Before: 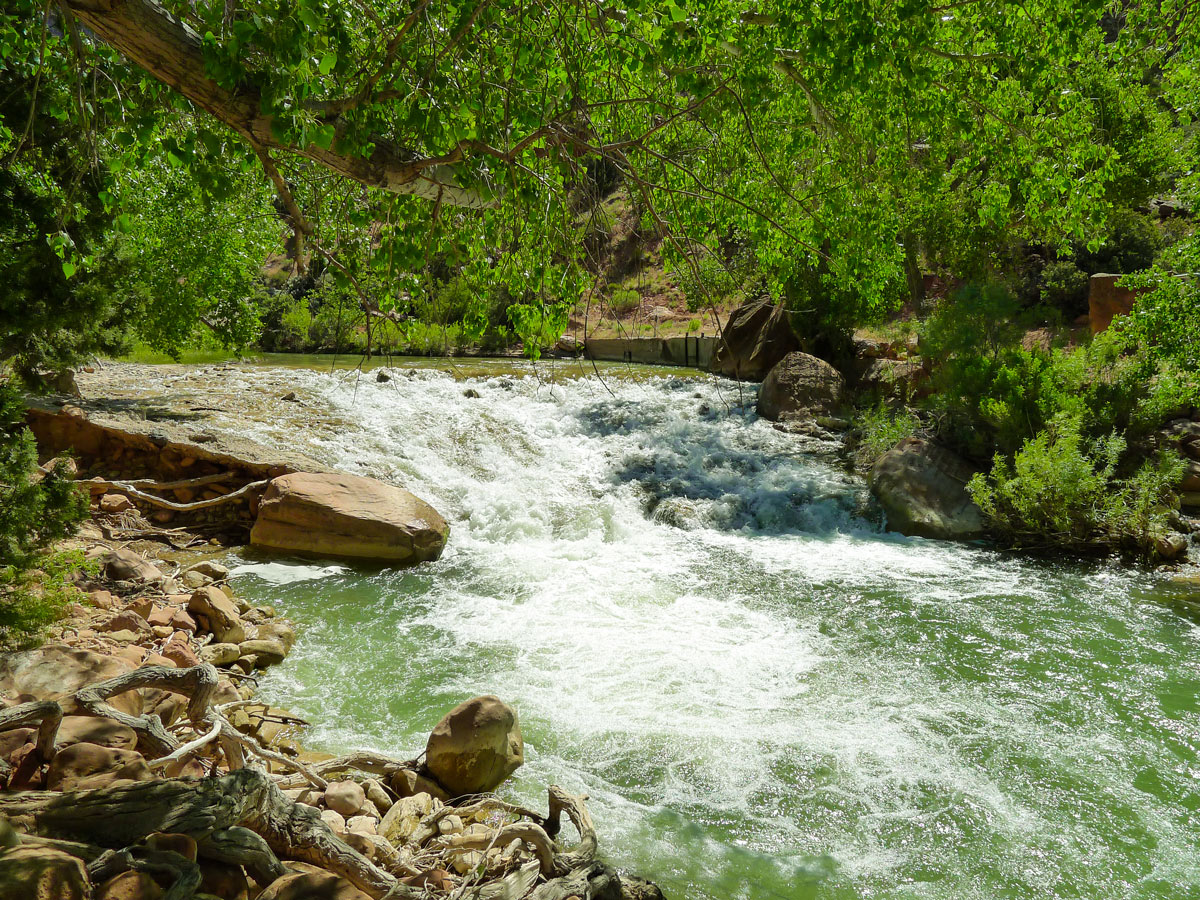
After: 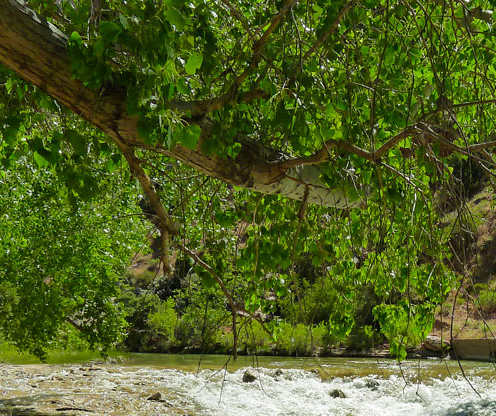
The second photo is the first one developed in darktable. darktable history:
crop and rotate: left 11.176%, top 0.108%, right 47.471%, bottom 53.601%
